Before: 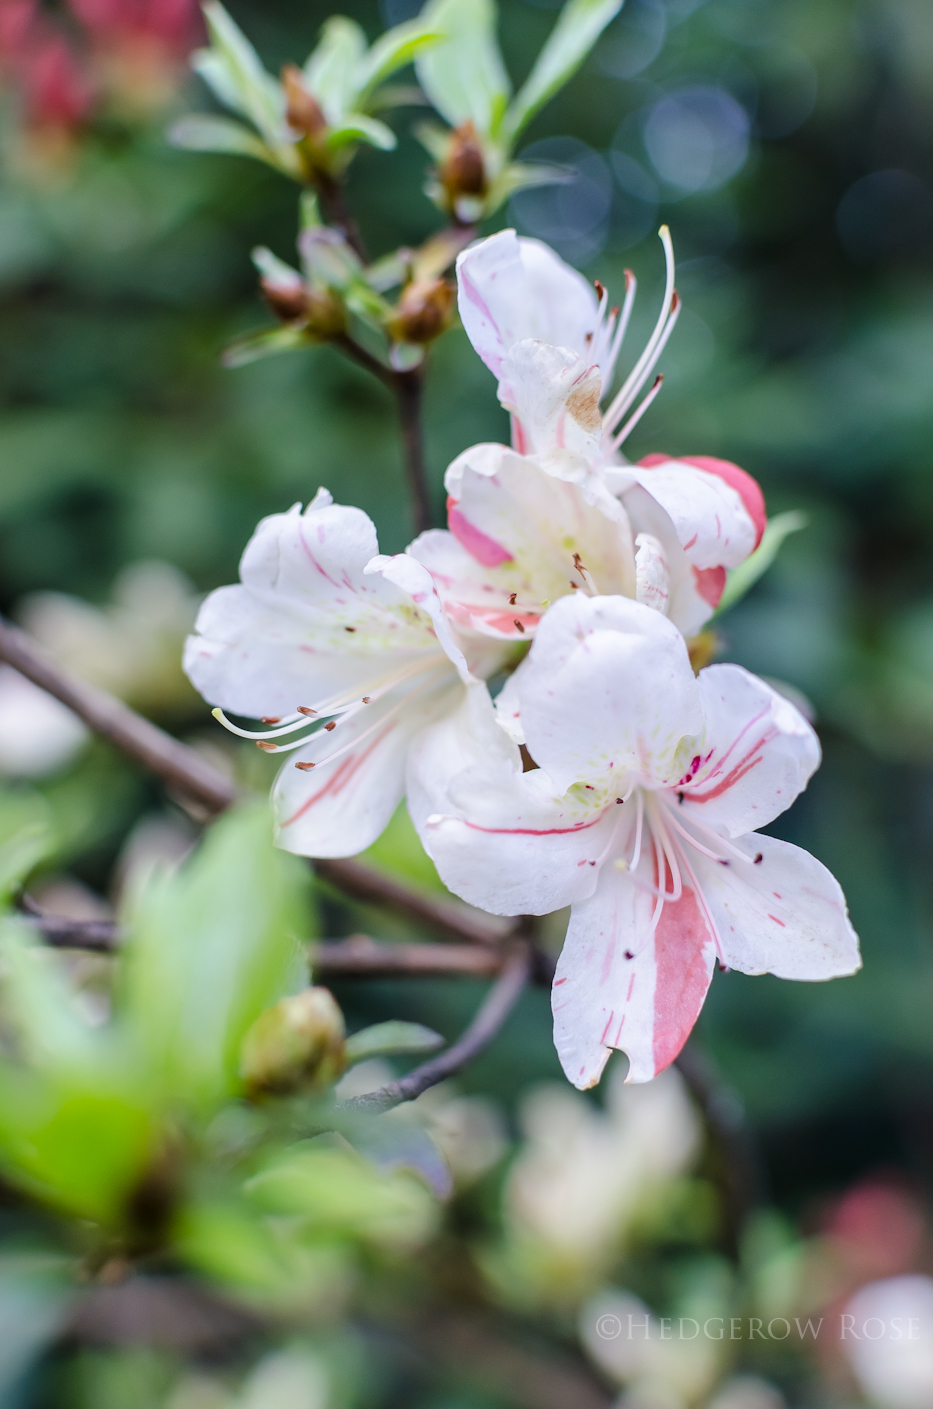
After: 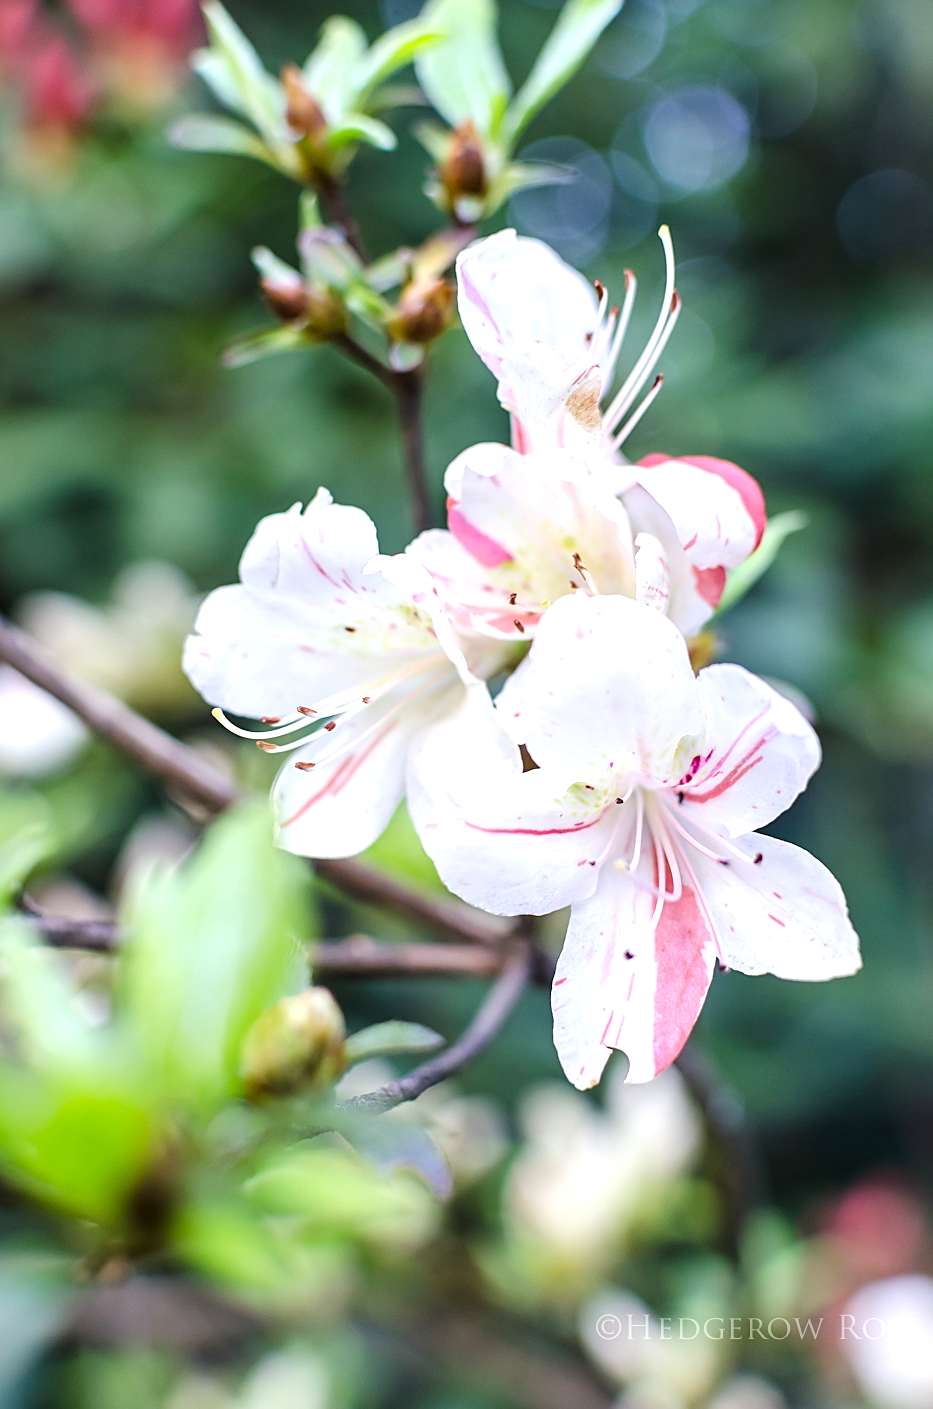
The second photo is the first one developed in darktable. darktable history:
sharpen: on, module defaults
exposure: exposure 0.6 EV, compensate highlight preservation false
